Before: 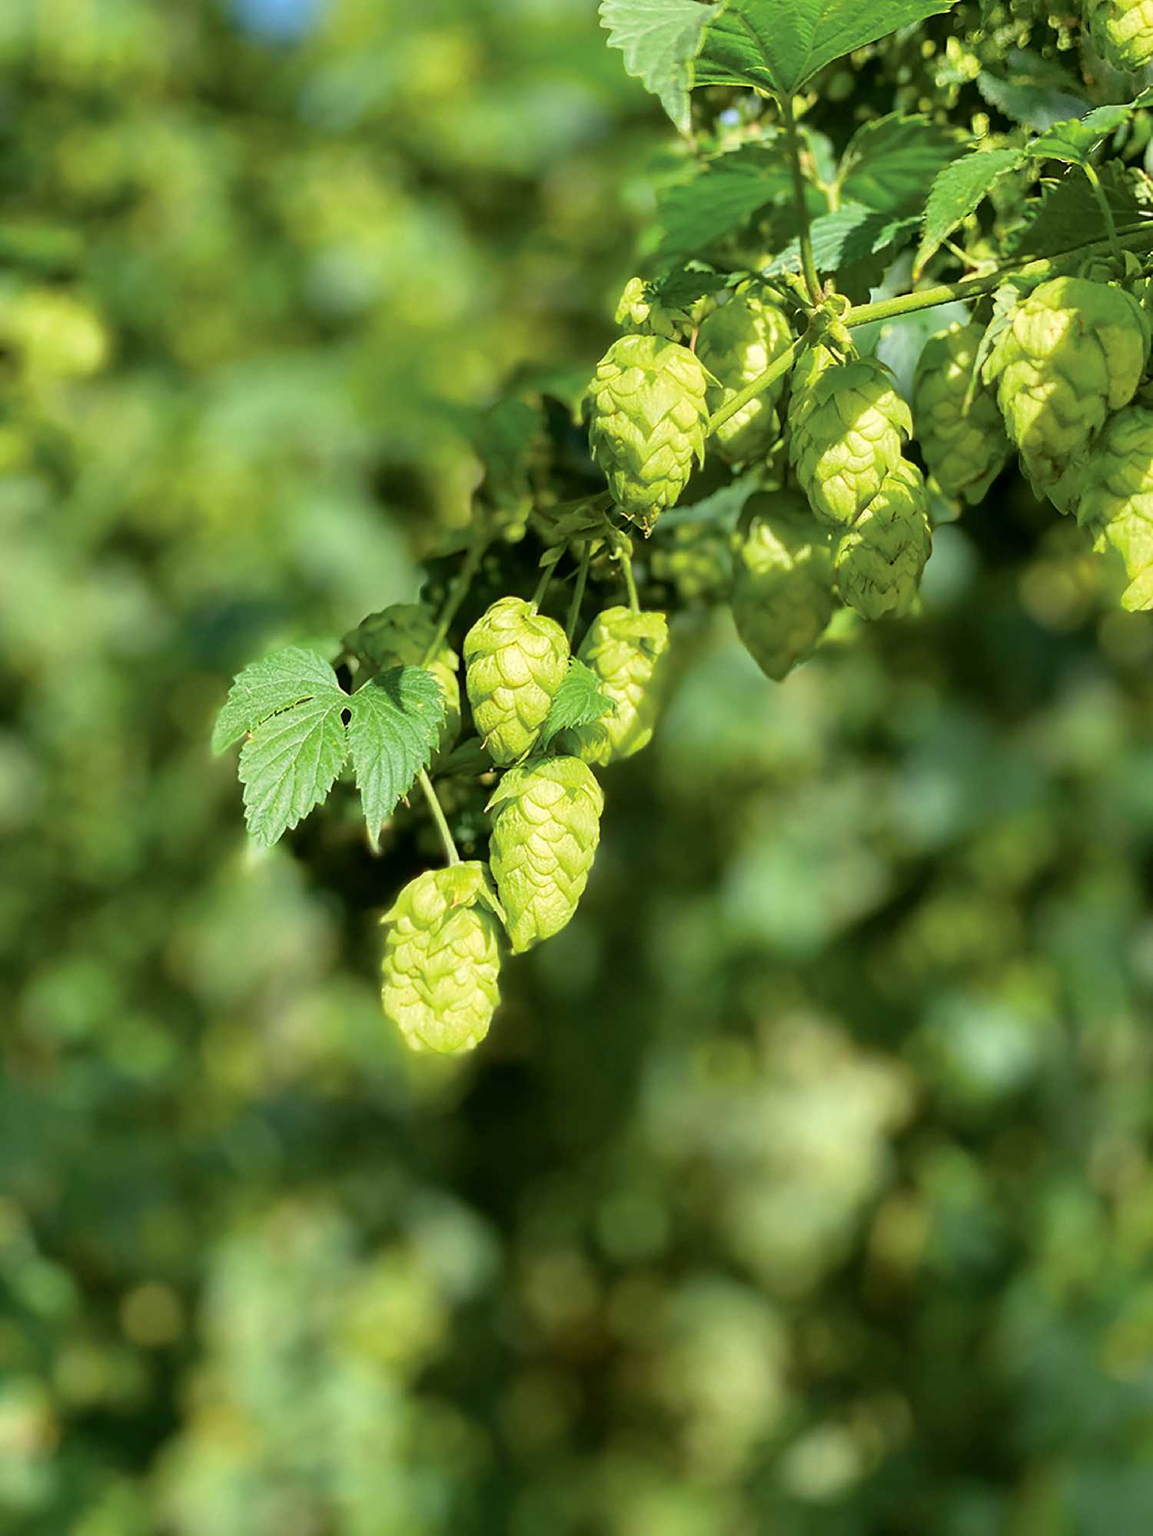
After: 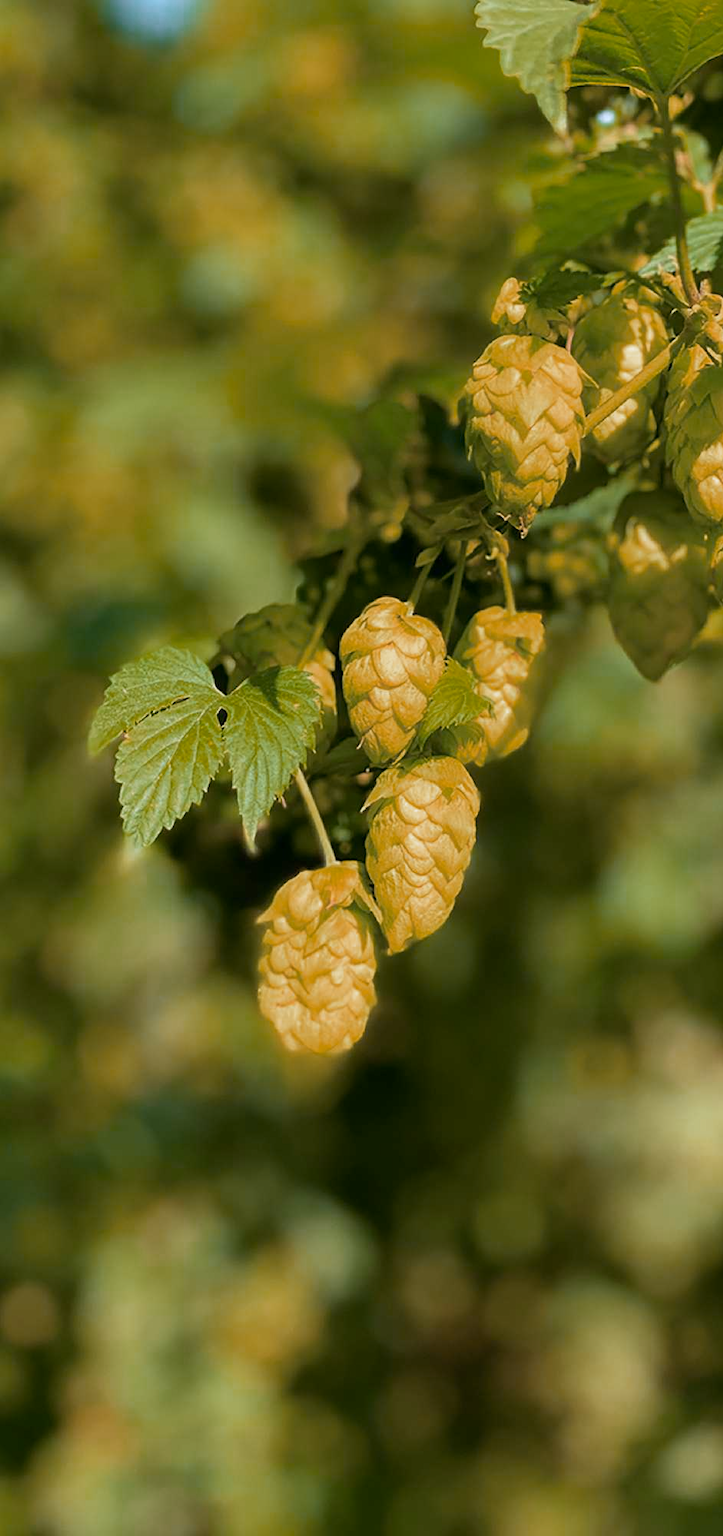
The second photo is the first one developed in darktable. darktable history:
crop: left 10.787%, right 26.374%
color zones: curves: ch0 [(0, 0.299) (0.25, 0.383) (0.456, 0.352) (0.736, 0.571)]; ch1 [(0, 0.63) (0.151, 0.568) (0.254, 0.416) (0.47, 0.558) (0.732, 0.37) (0.909, 0.492)]; ch2 [(0.004, 0.604) (0.158, 0.443) (0.257, 0.403) (0.761, 0.468)]
